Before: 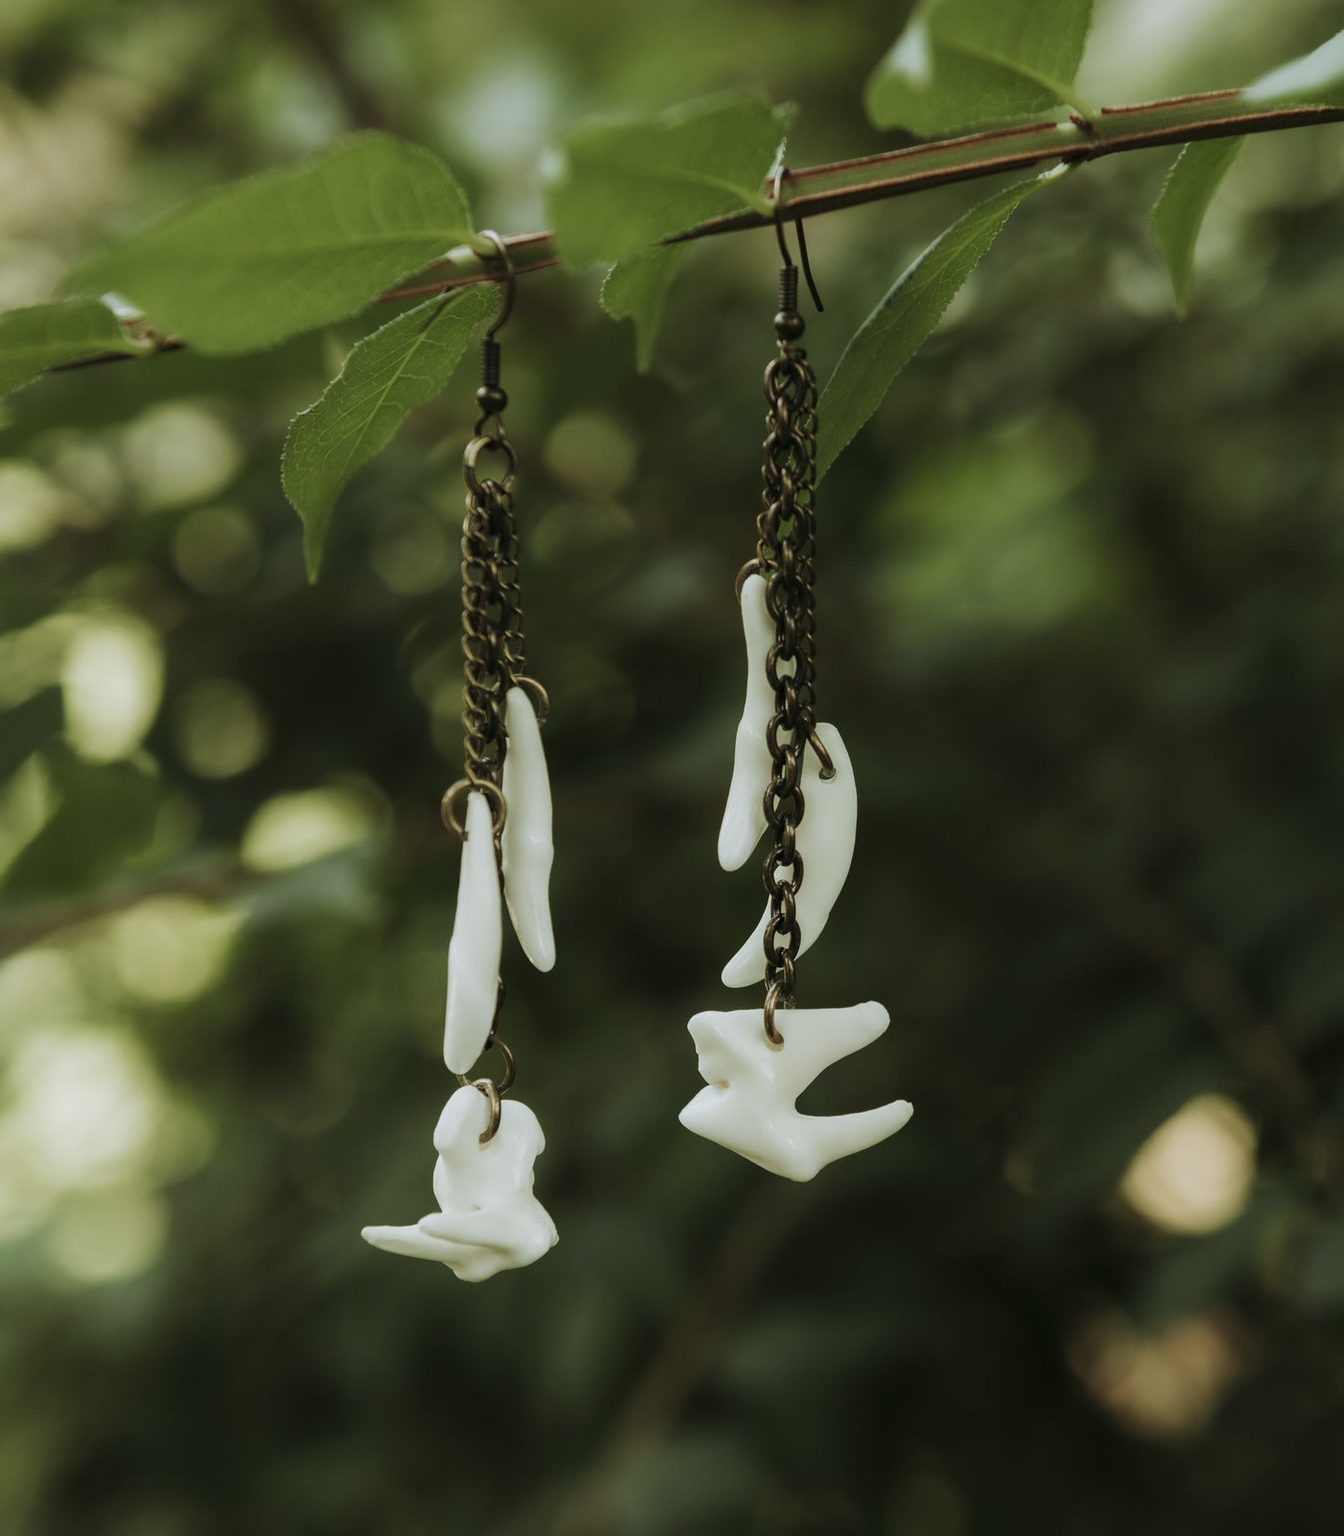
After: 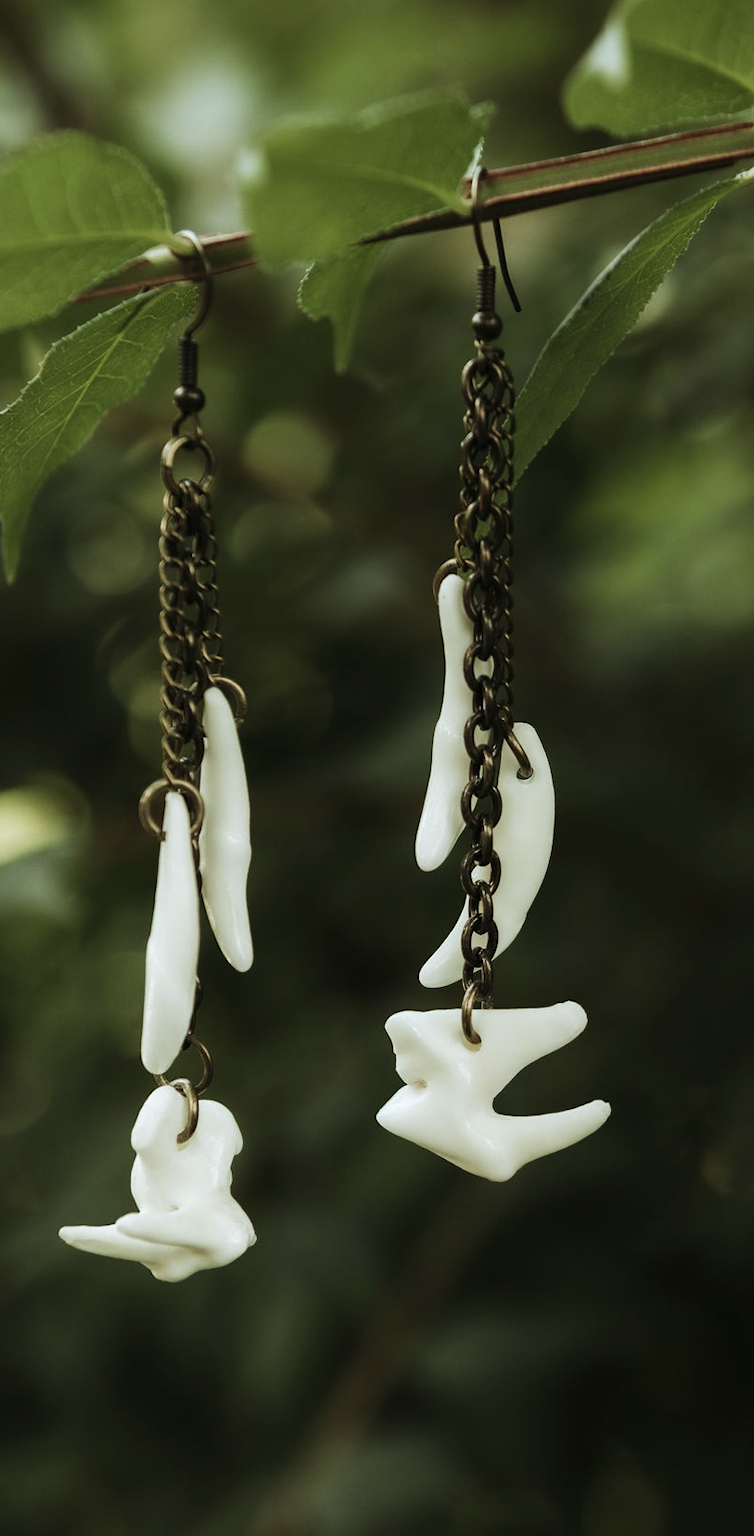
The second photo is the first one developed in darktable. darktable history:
crop and rotate: left 22.516%, right 21.234%
tone equalizer: -8 EV -0.417 EV, -7 EV -0.389 EV, -6 EV -0.333 EV, -5 EV -0.222 EV, -3 EV 0.222 EV, -2 EV 0.333 EV, -1 EV 0.389 EV, +0 EV 0.417 EV, edges refinement/feathering 500, mask exposure compensation -1.57 EV, preserve details no
